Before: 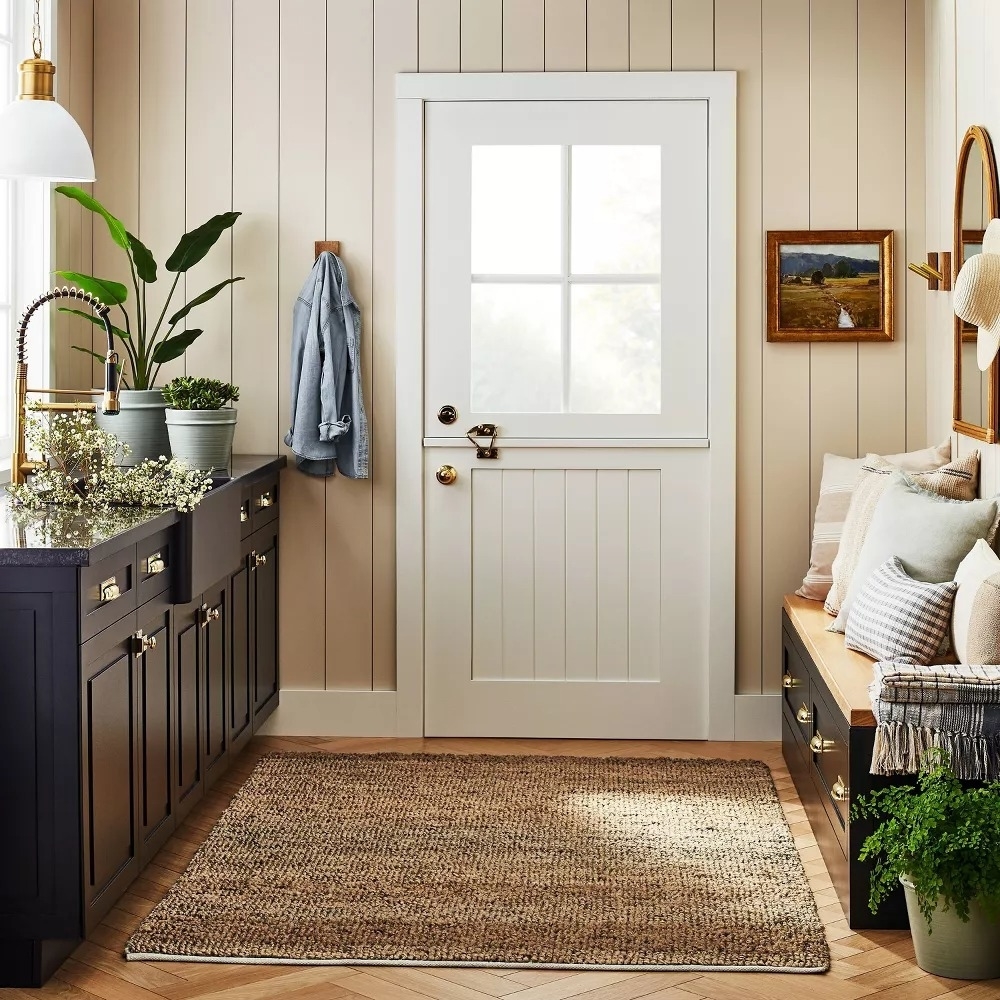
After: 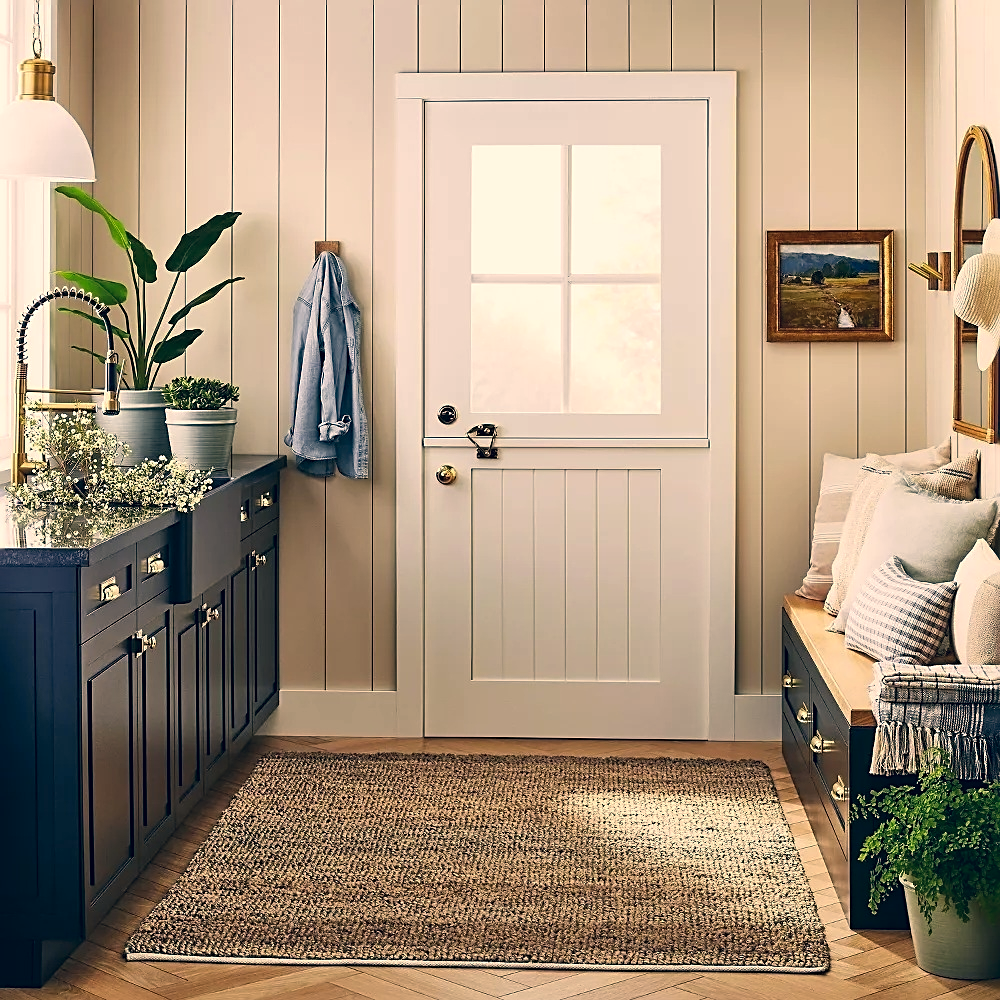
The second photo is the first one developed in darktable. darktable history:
sharpen: on, module defaults
exposure: black level correction 0, compensate exposure bias true, compensate highlight preservation false
color correction: highlights a* 10.34, highlights b* 14.14, shadows a* -10.11, shadows b* -14.88
